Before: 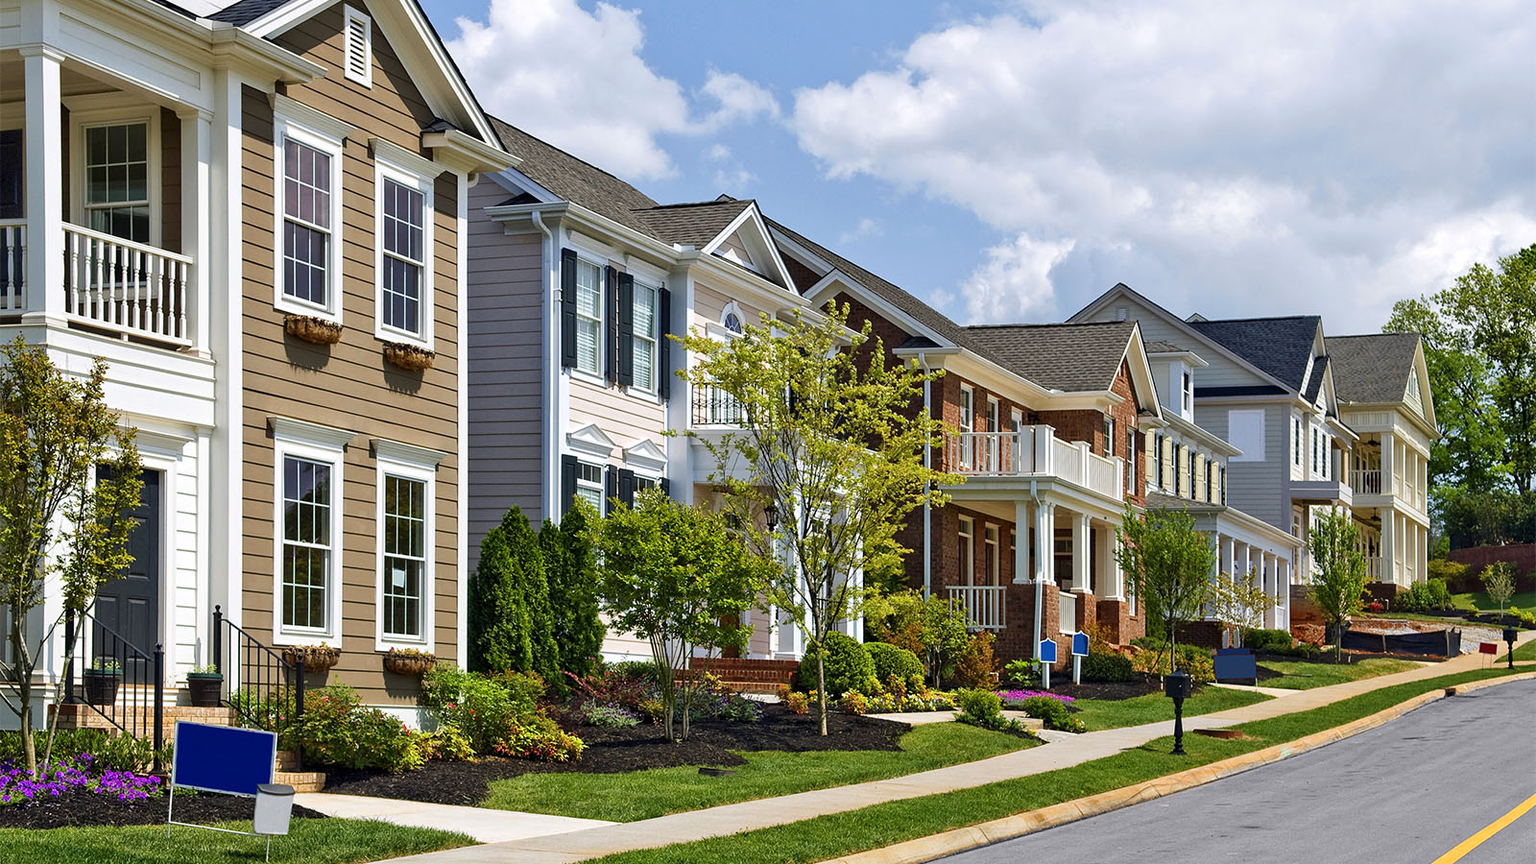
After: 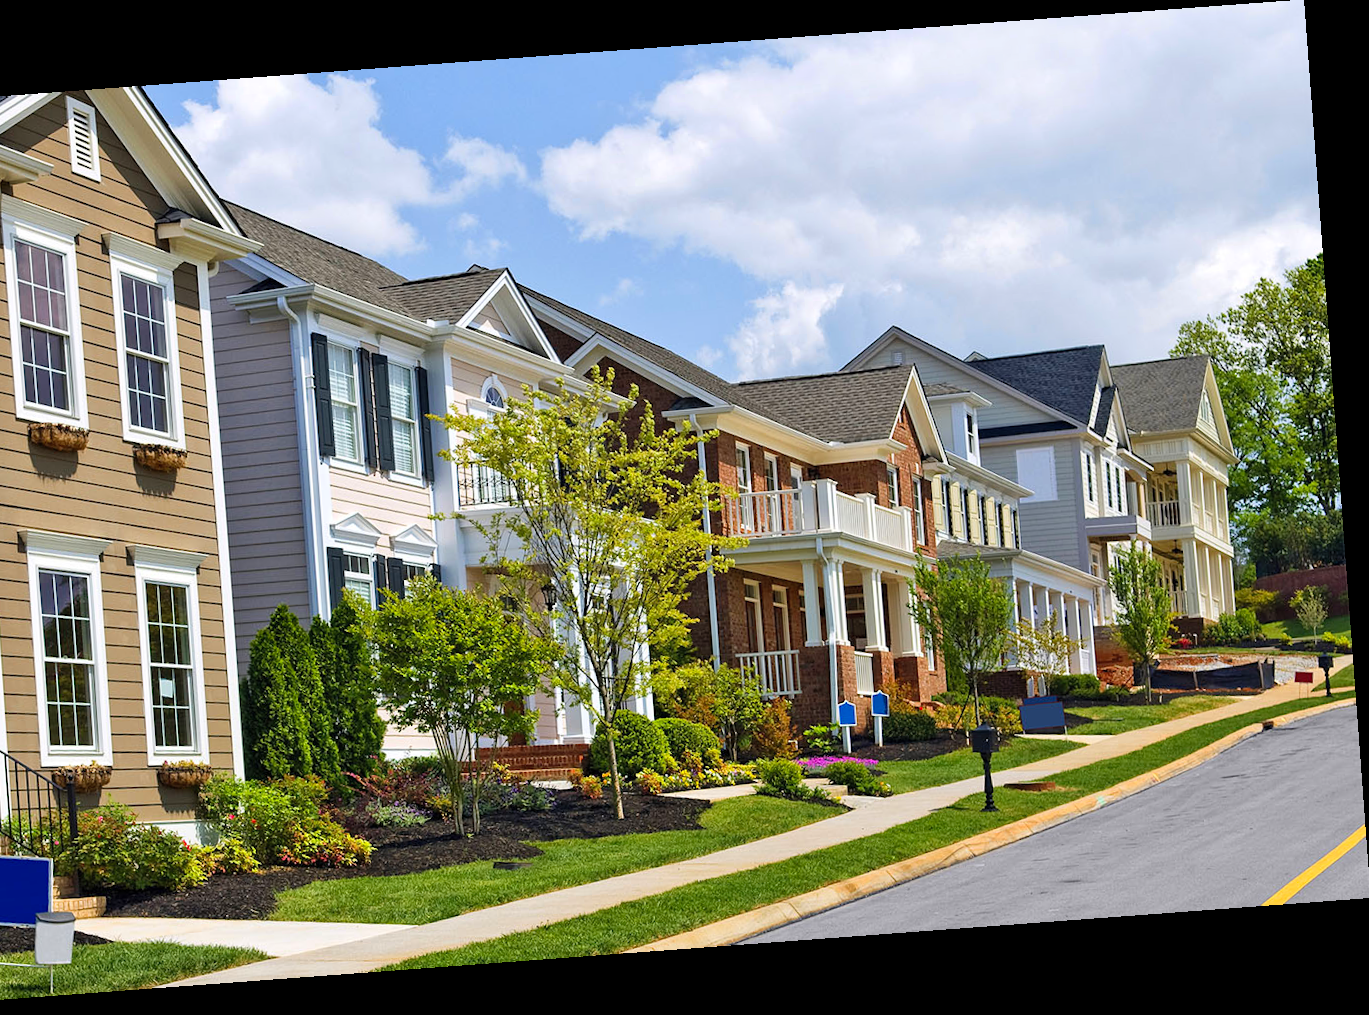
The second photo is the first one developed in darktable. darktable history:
contrast brightness saturation: contrast 0.07, brightness 0.08, saturation 0.18
rotate and perspective: rotation -4.25°, automatic cropping off
crop: left 17.582%, bottom 0.031%
